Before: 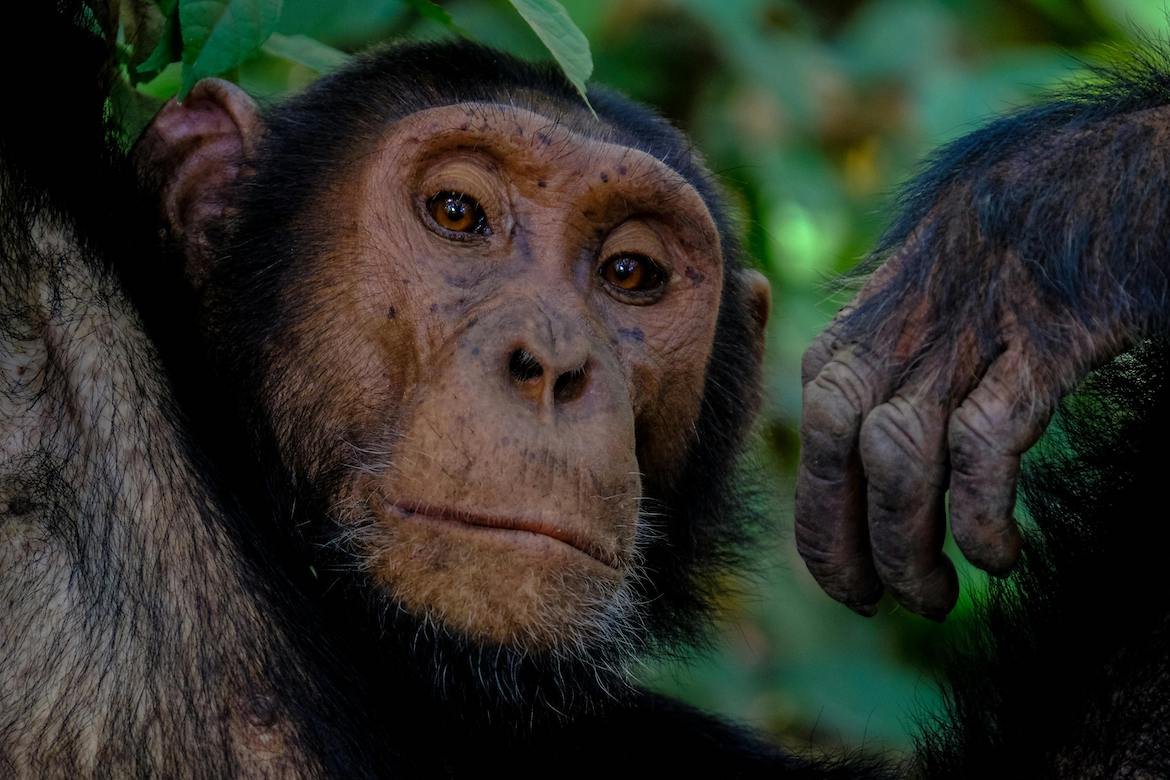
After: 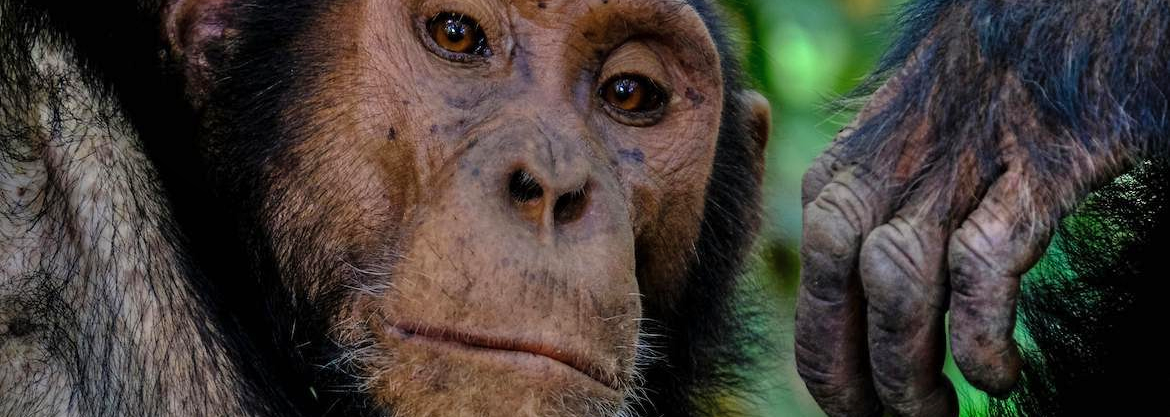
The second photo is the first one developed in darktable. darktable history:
shadows and highlights: highlights 70.7, soften with gaussian
crop and rotate: top 23.043%, bottom 23.437%
